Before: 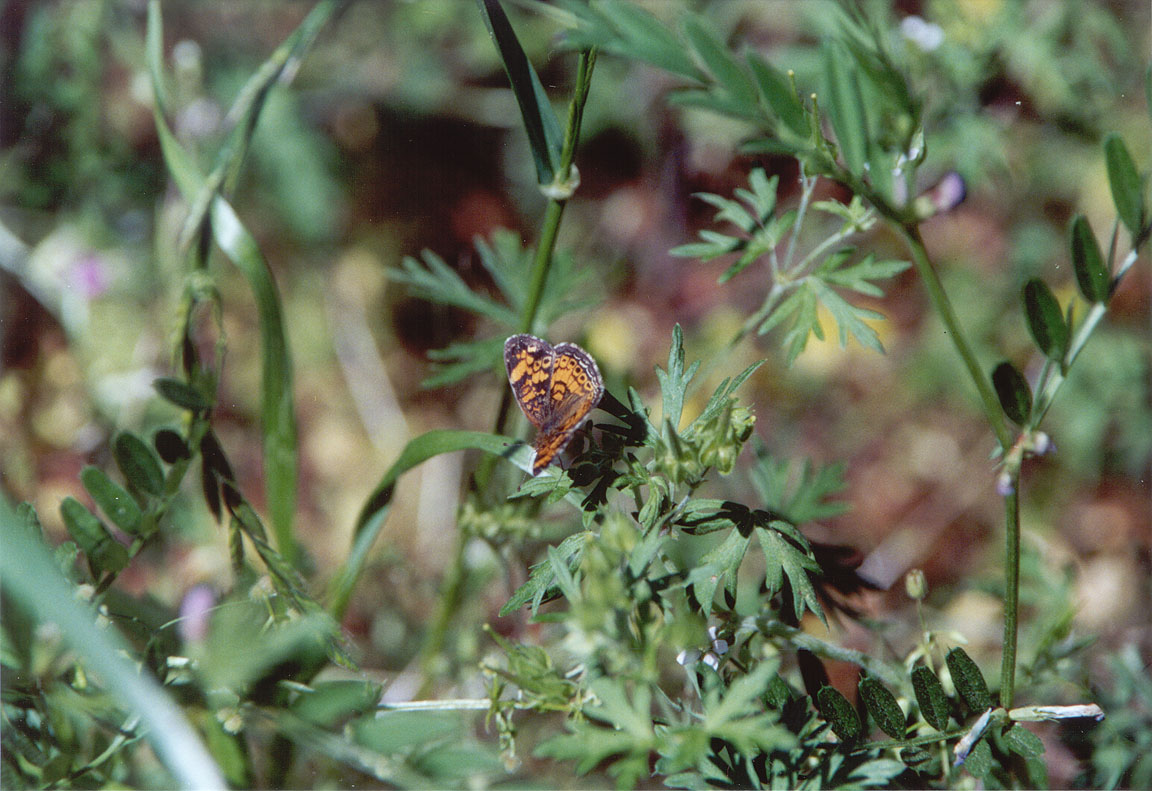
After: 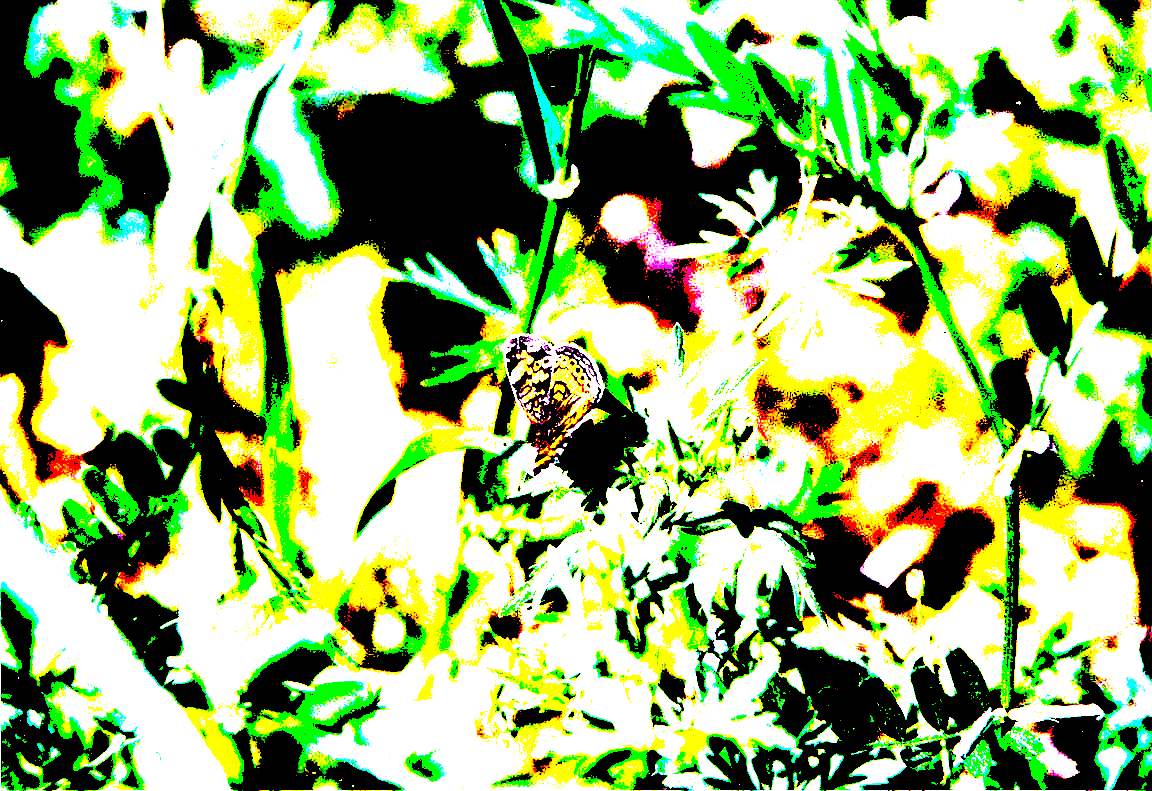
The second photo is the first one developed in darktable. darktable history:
exposure: black level correction 0.099, exposure 3.069 EV, compensate highlight preservation false
levels: levels [0.062, 0.494, 0.925]
